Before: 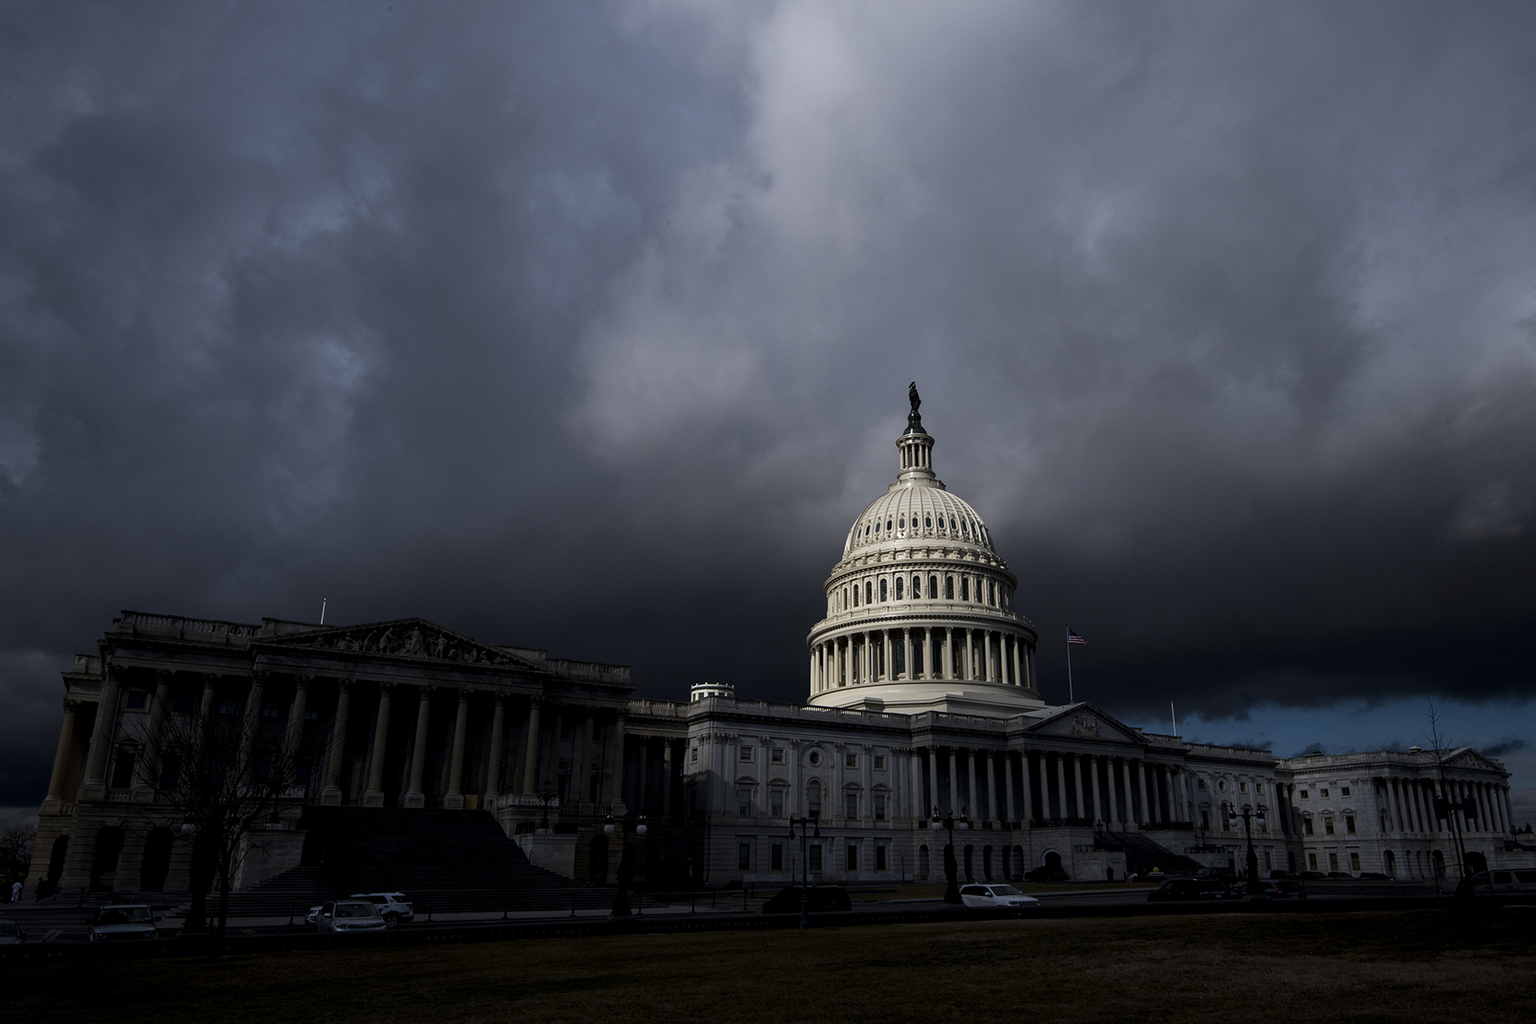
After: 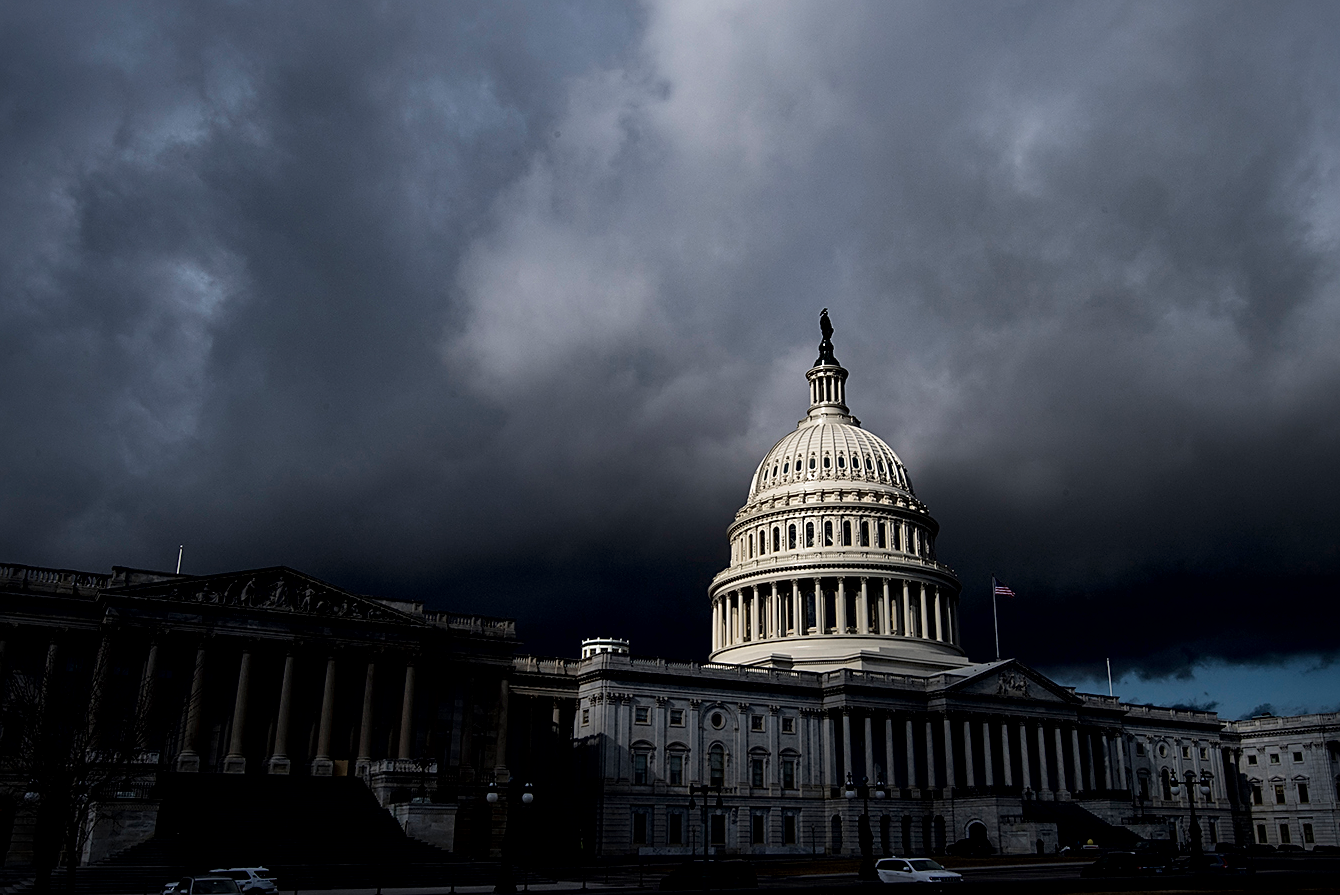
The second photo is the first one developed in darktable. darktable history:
local contrast: mode bilateral grid, contrast 100, coarseness 100, detail 165%, midtone range 0.2
sharpen: amount 0.495
crop and rotate: left 10.391%, top 9.812%, right 9.834%, bottom 10.272%
